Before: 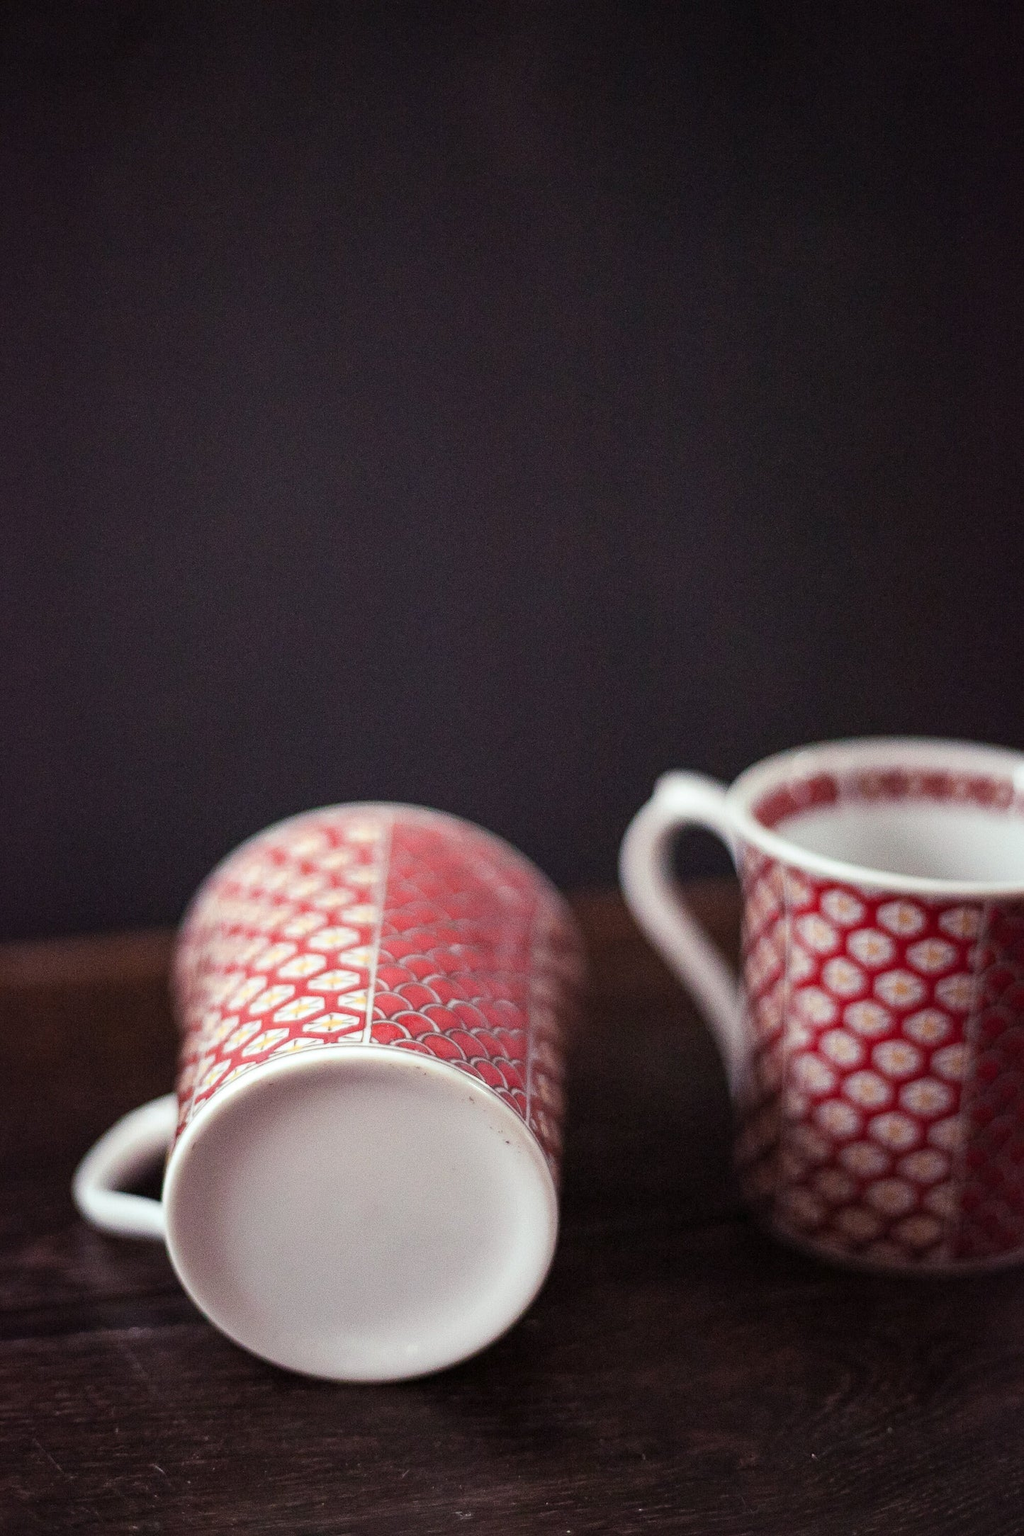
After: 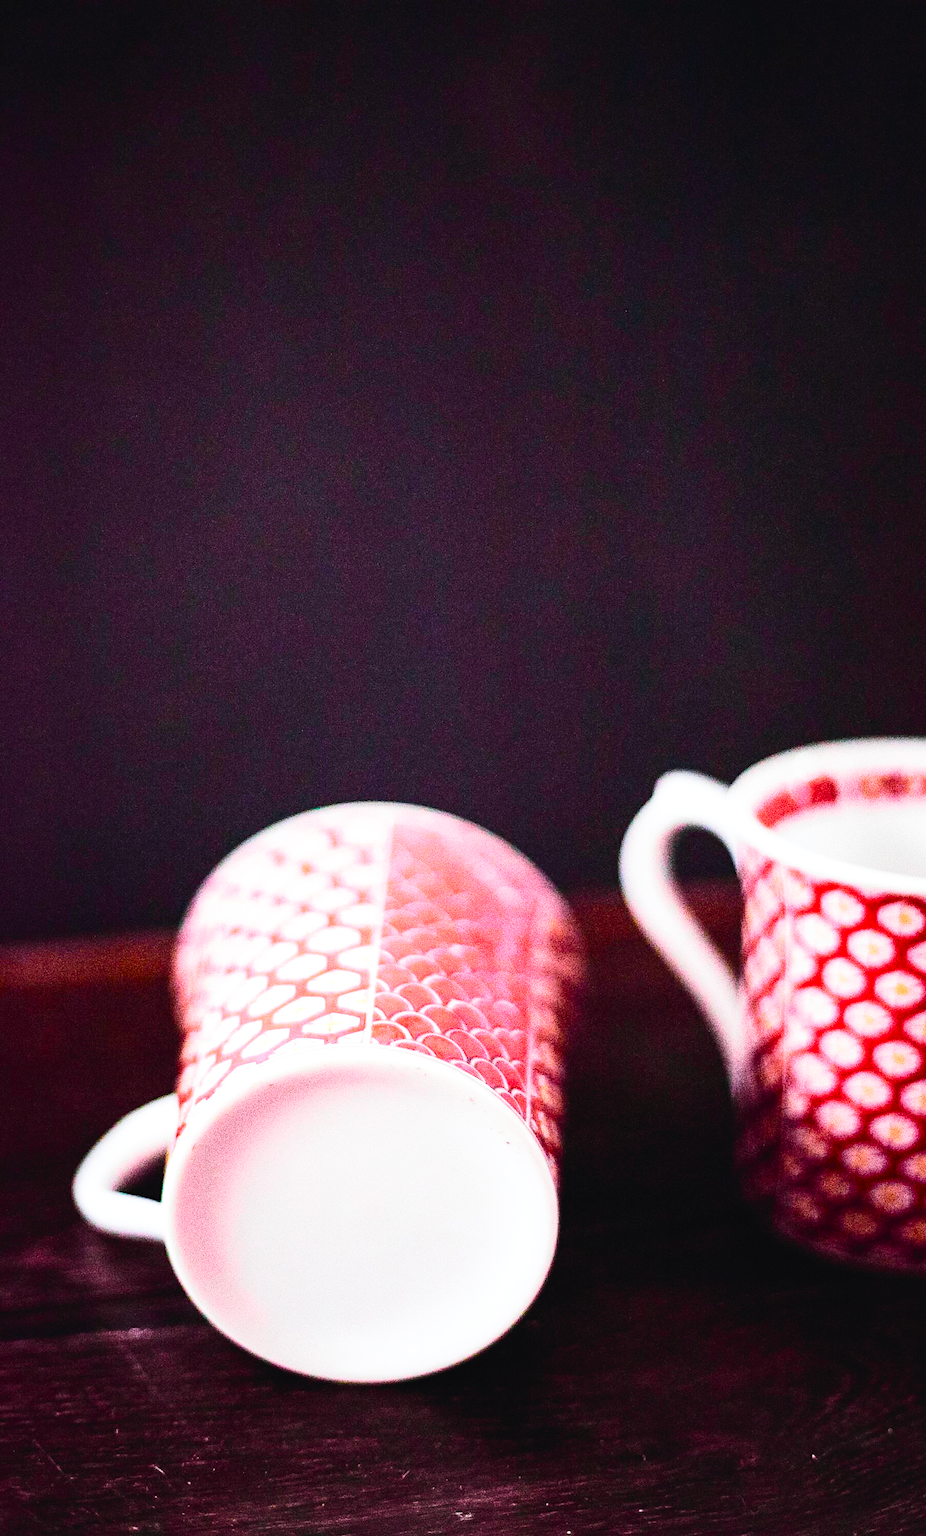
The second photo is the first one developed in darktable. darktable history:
crop: right 9.501%, bottom 0.043%
base curve: curves: ch0 [(0, 0) (0.007, 0.004) (0.027, 0.03) (0.046, 0.07) (0.207, 0.54) (0.442, 0.872) (0.673, 0.972) (1, 1)], preserve colors none
tone curve: curves: ch0 [(0, 0.023) (0.103, 0.087) (0.295, 0.297) (0.445, 0.531) (0.553, 0.665) (0.735, 0.843) (0.994, 1)]; ch1 [(0, 0) (0.427, 0.346) (0.456, 0.426) (0.484, 0.494) (0.509, 0.505) (0.535, 0.56) (0.581, 0.632) (0.646, 0.715) (1, 1)]; ch2 [(0, 0) (0.369, 0.388) (0.449, 0.431) (0.501, 0.495) (0.533, 0.518) (0.572, 0.612) (0.677, 0.752) (1, 1)], color space Lab, independent channels, preserve colors none
